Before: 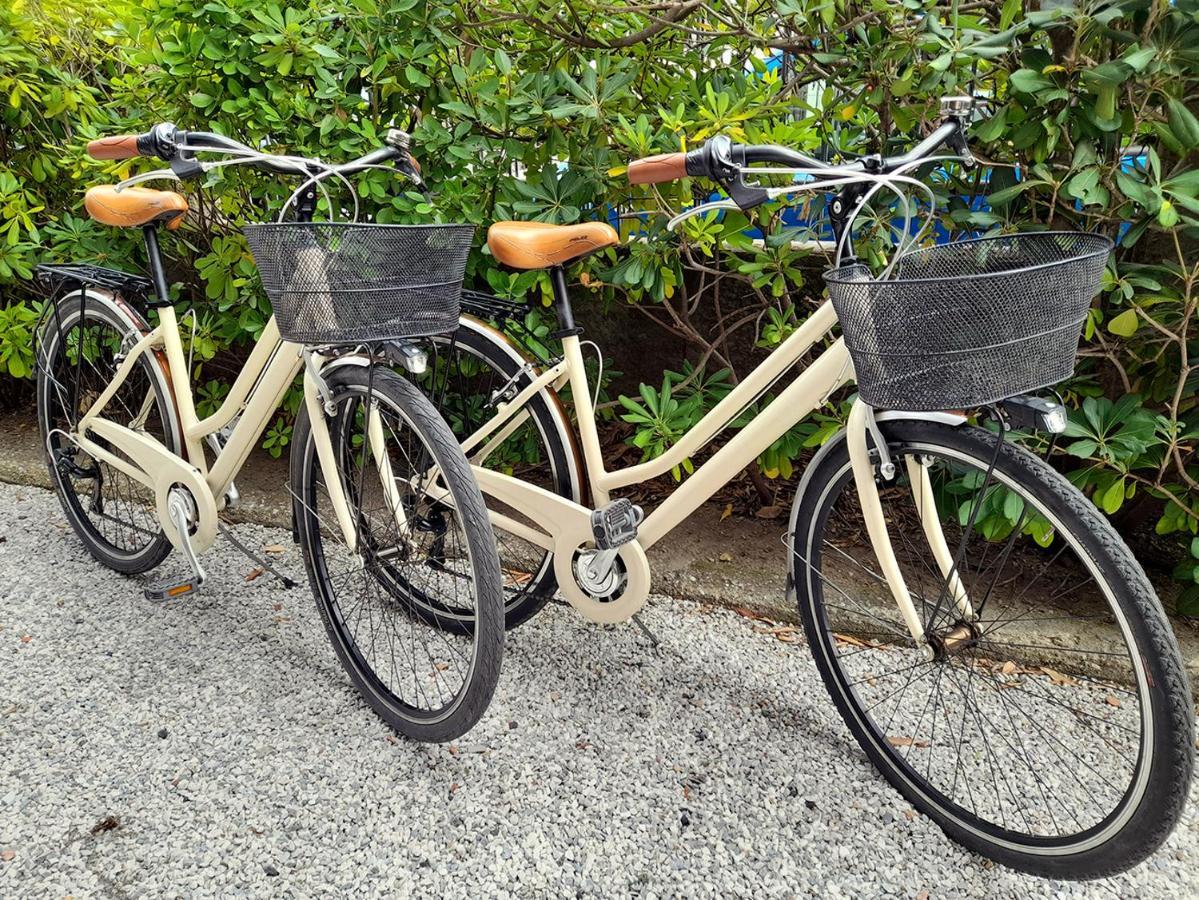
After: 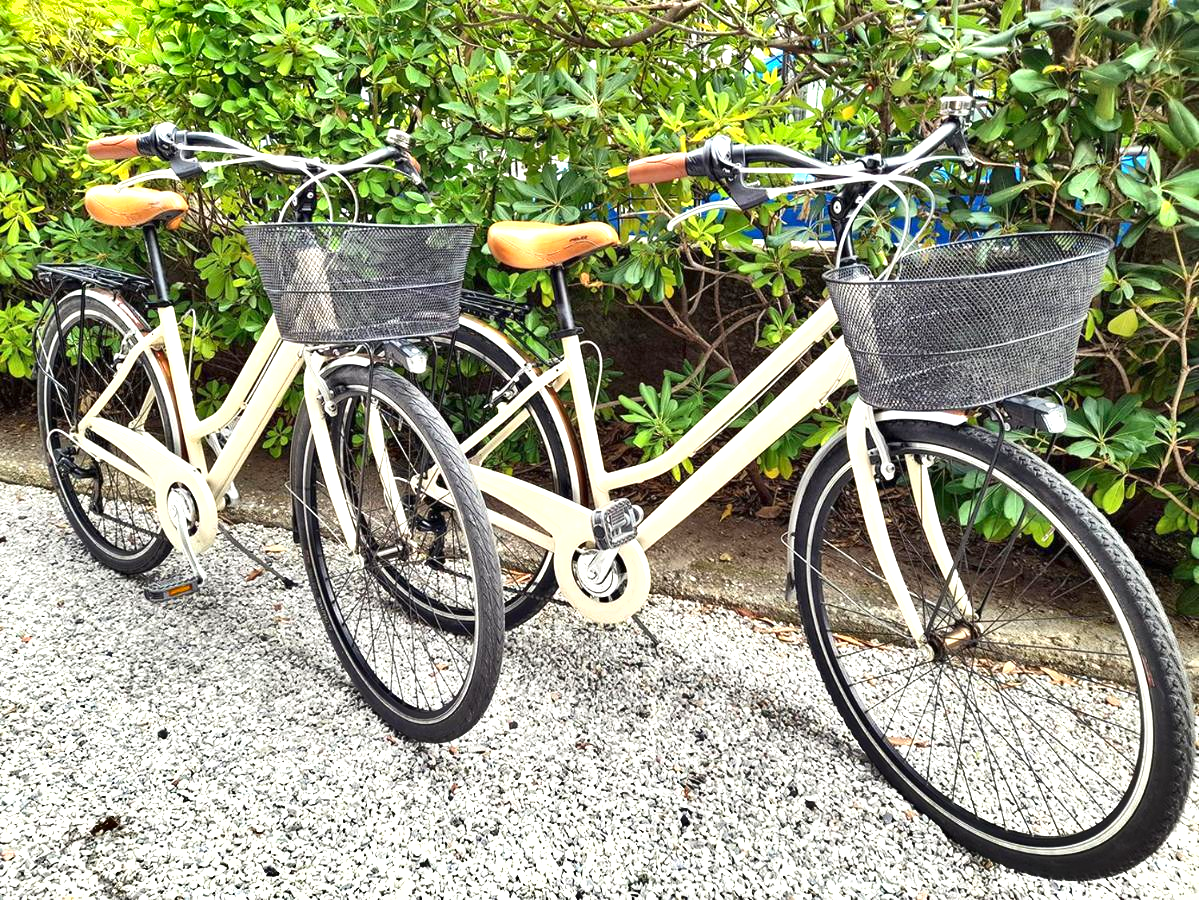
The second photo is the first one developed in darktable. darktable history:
contrast brightness saturation: contrast 0.07
exposure: black level correction 0, exposure 1 EV, compensate highlight preservation false
shadows and highlights: low approximation 0.01, soften with gaussian
